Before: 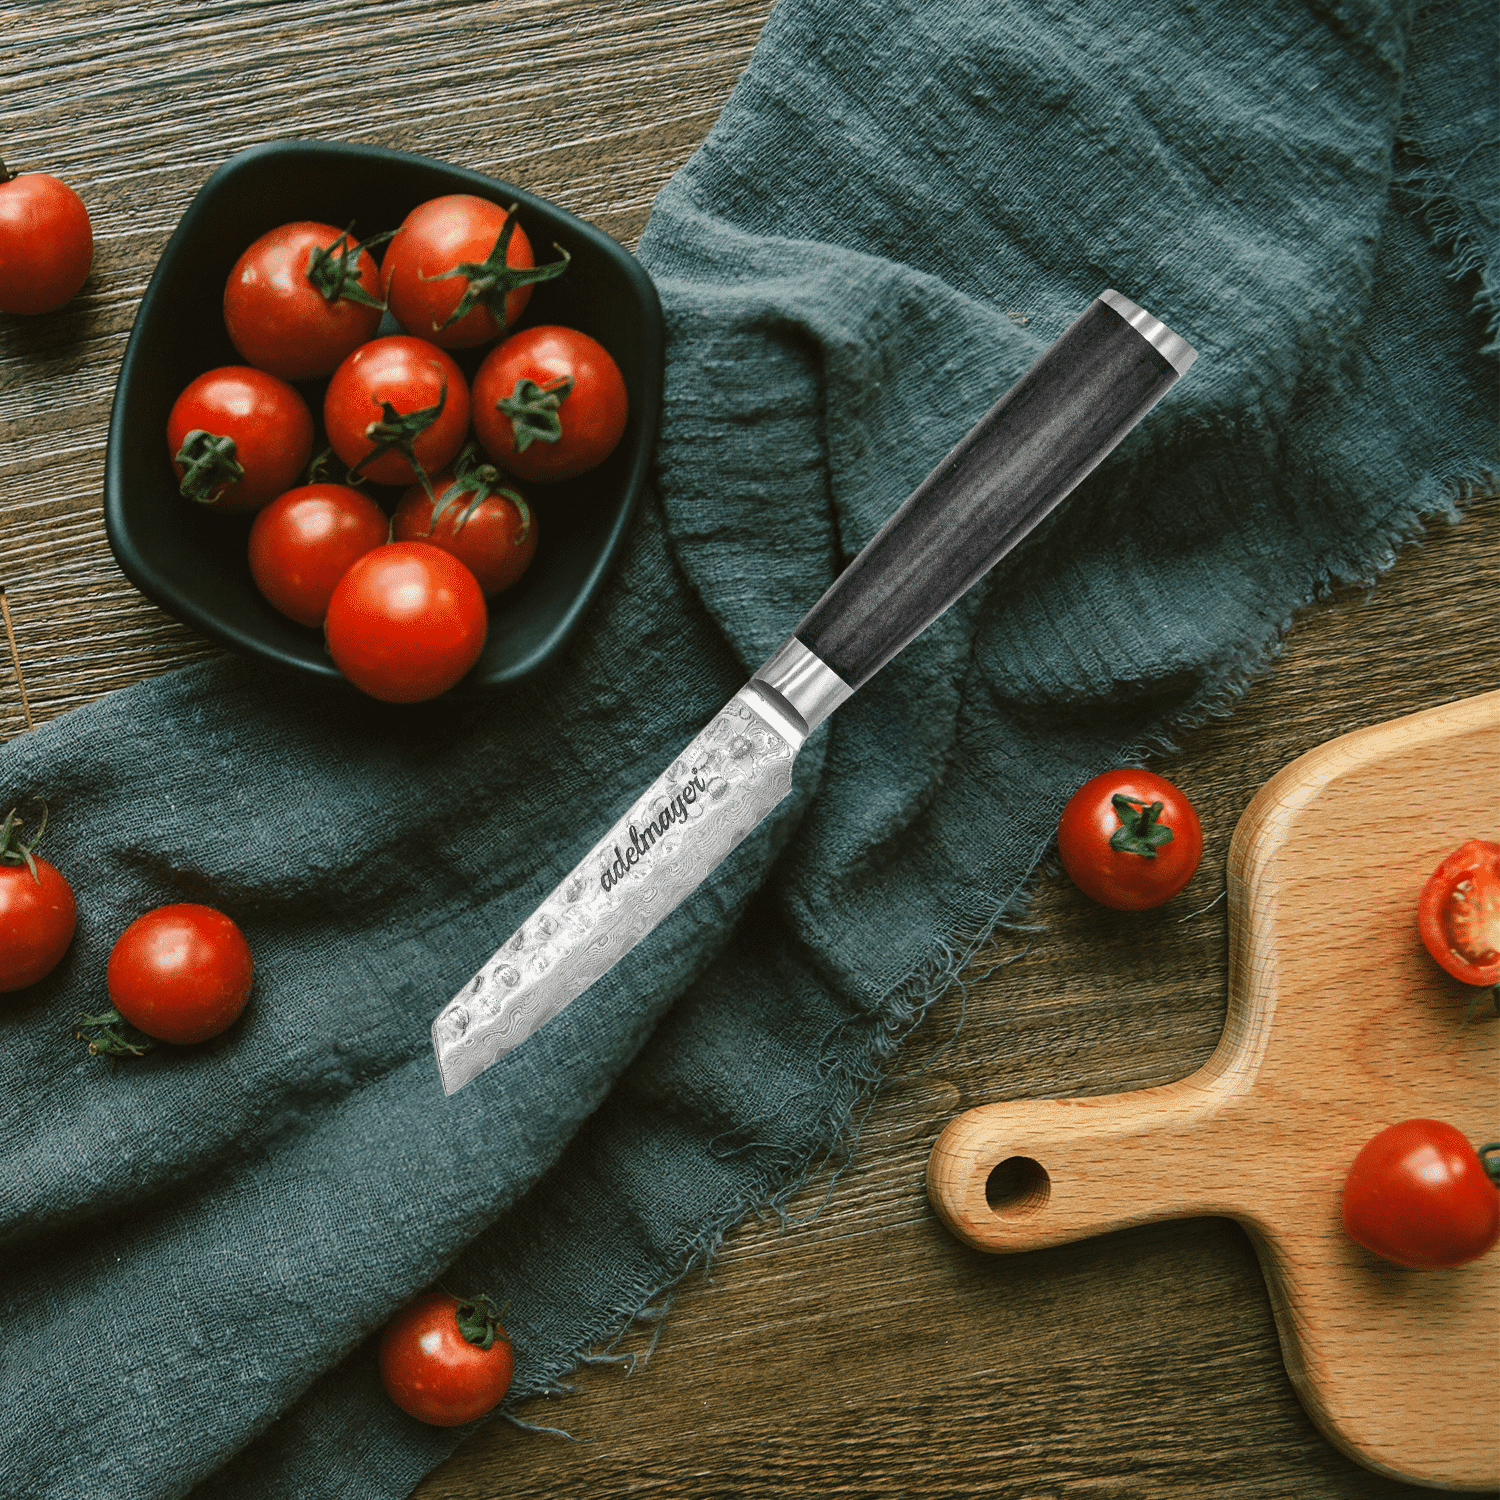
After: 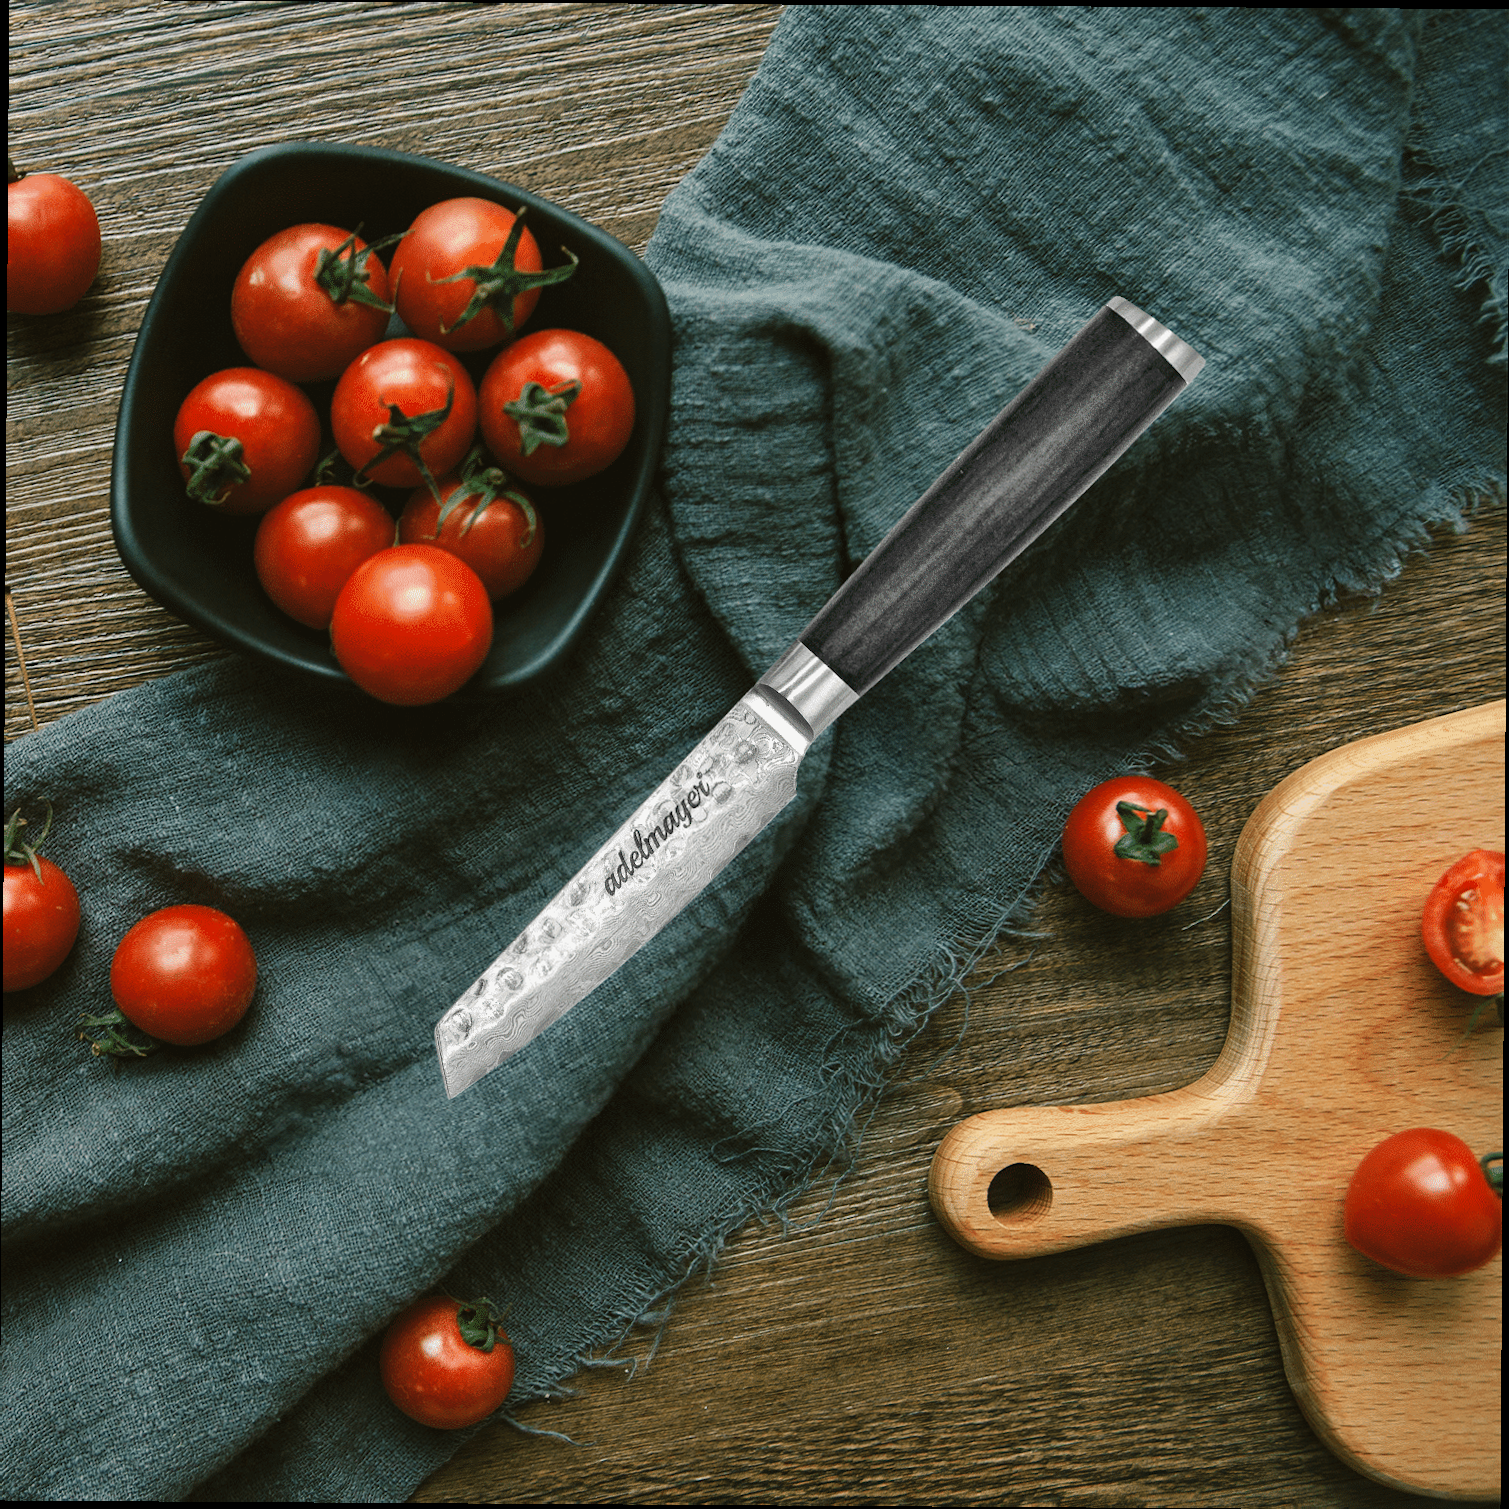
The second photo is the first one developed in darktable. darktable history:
crop and rotate: angle -0.371°
